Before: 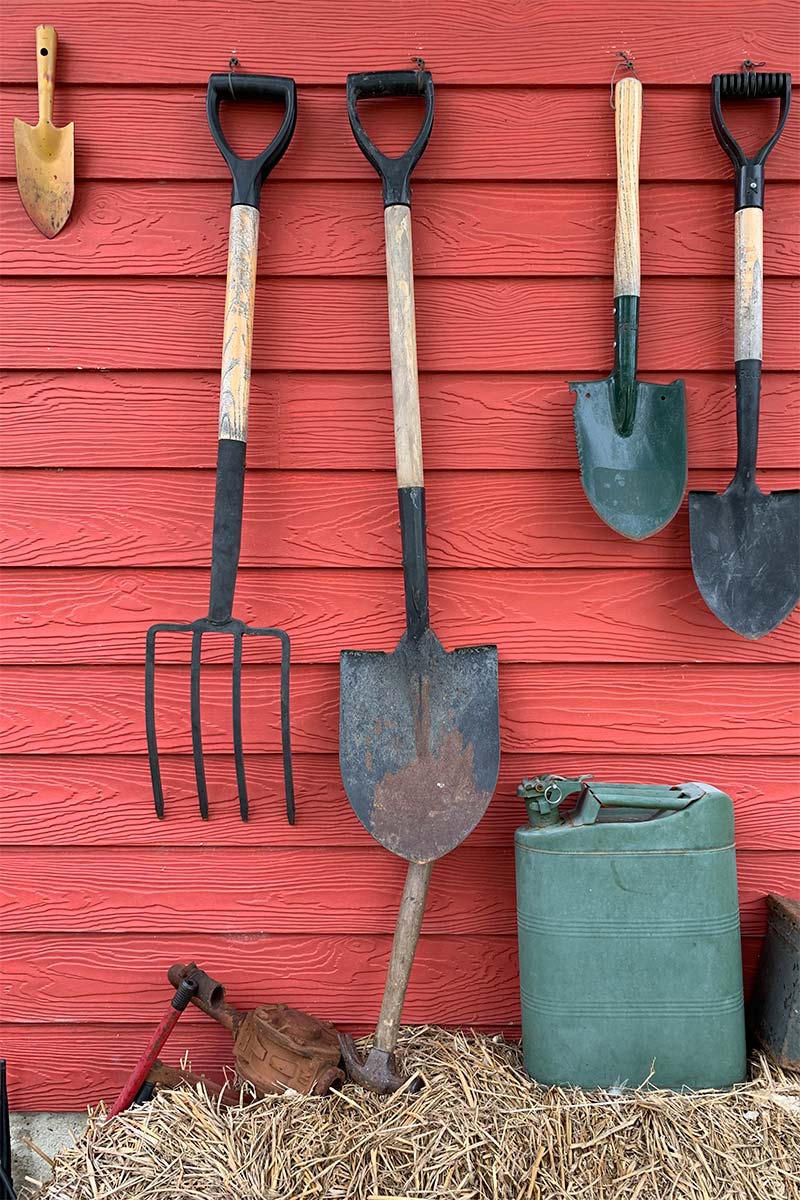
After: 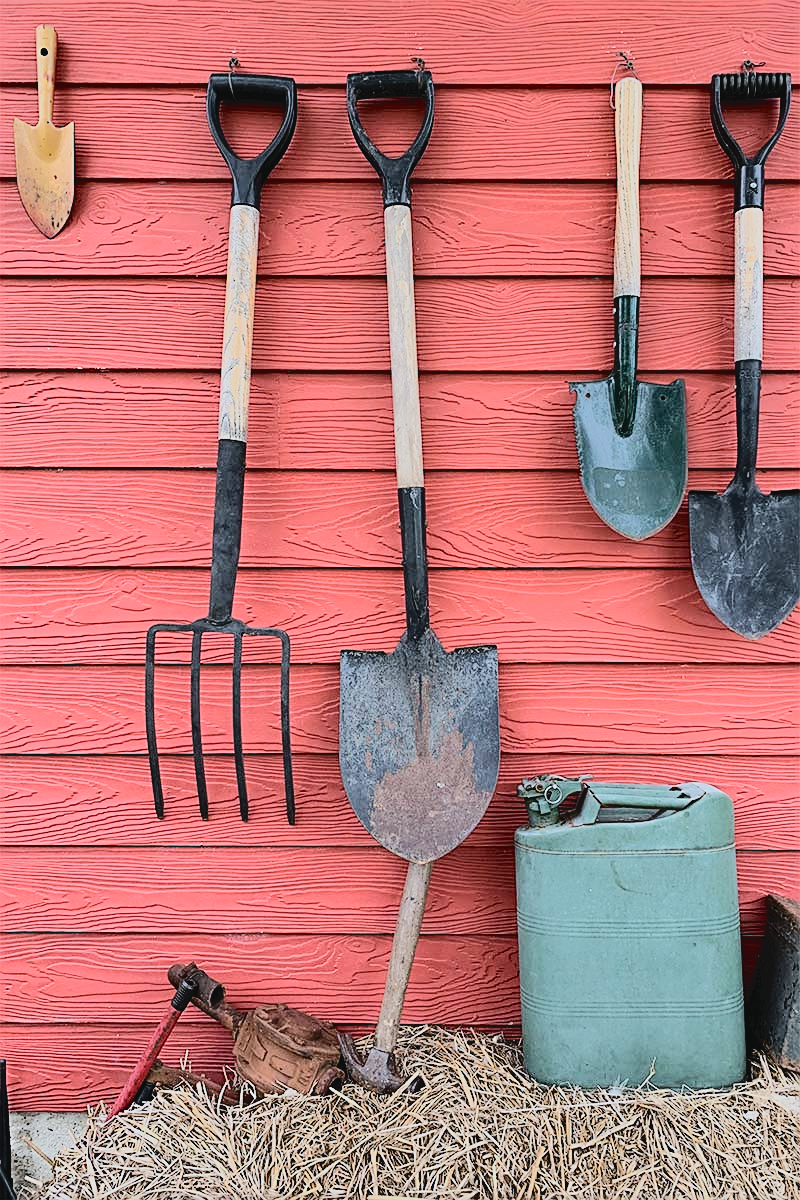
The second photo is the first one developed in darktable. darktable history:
tone curve: curves: ch0 [(0, 0) (0.003, 0.058) (0.011, 0.059) (0.025, 0.061) (0.044, 0.067) (0.069, 0.084) (0.1, 0.102) (0.136, 0.124) (0.177, 0.171) (0.224, 0.246) (0.277, 0.324) (0.335, 0.411) (0.399, 0.509) (0.468, 0.605) (0.543, 0.688) (0.623, 0.738) (0.709, 0.798) (0.801, 0.852) (0.898, 0.911) (1, 1)], color space Lab, independent channels, preserve colors none
filmic rgb: black relative exposure -7.65 EV, white relative exposure 4.56 EV, hardness 3.61, contrast 1.052
color correction: highlights a* -0.128, highlights b* -5.27, shadows a* -0.141, shadows b* -0.083
sharpen: on, module defaults
